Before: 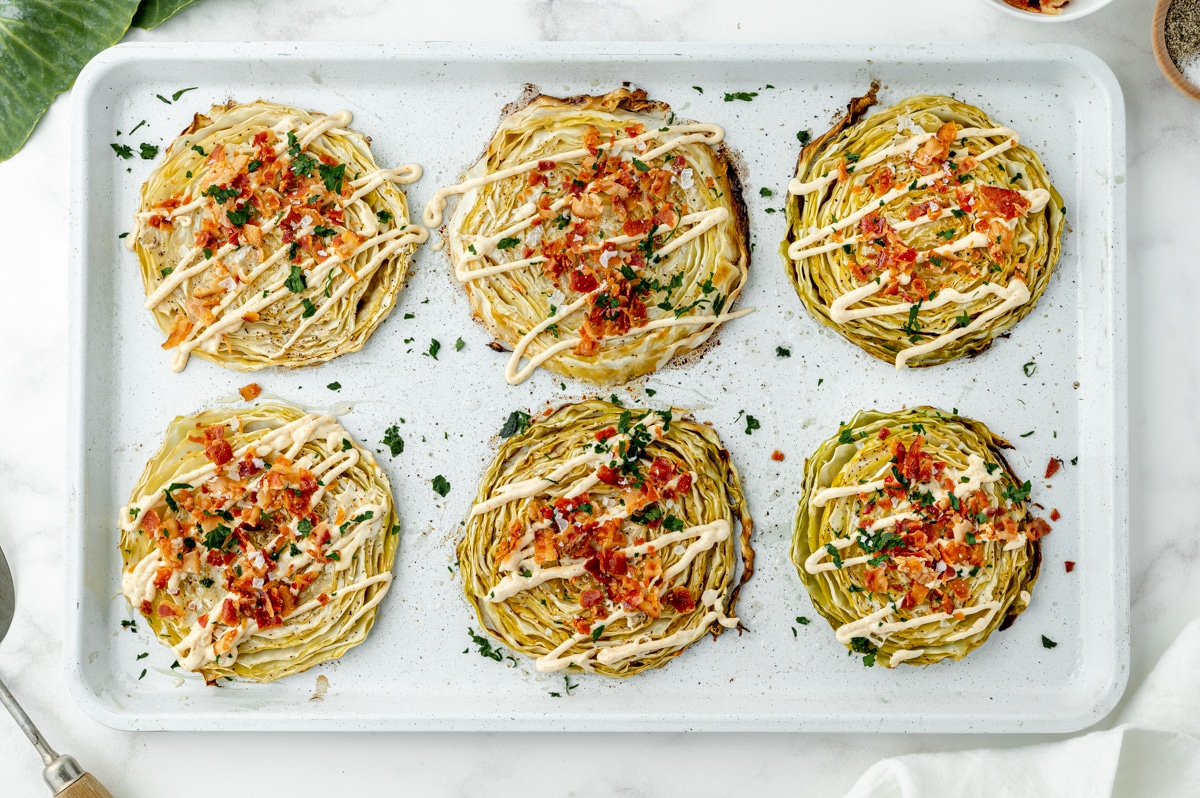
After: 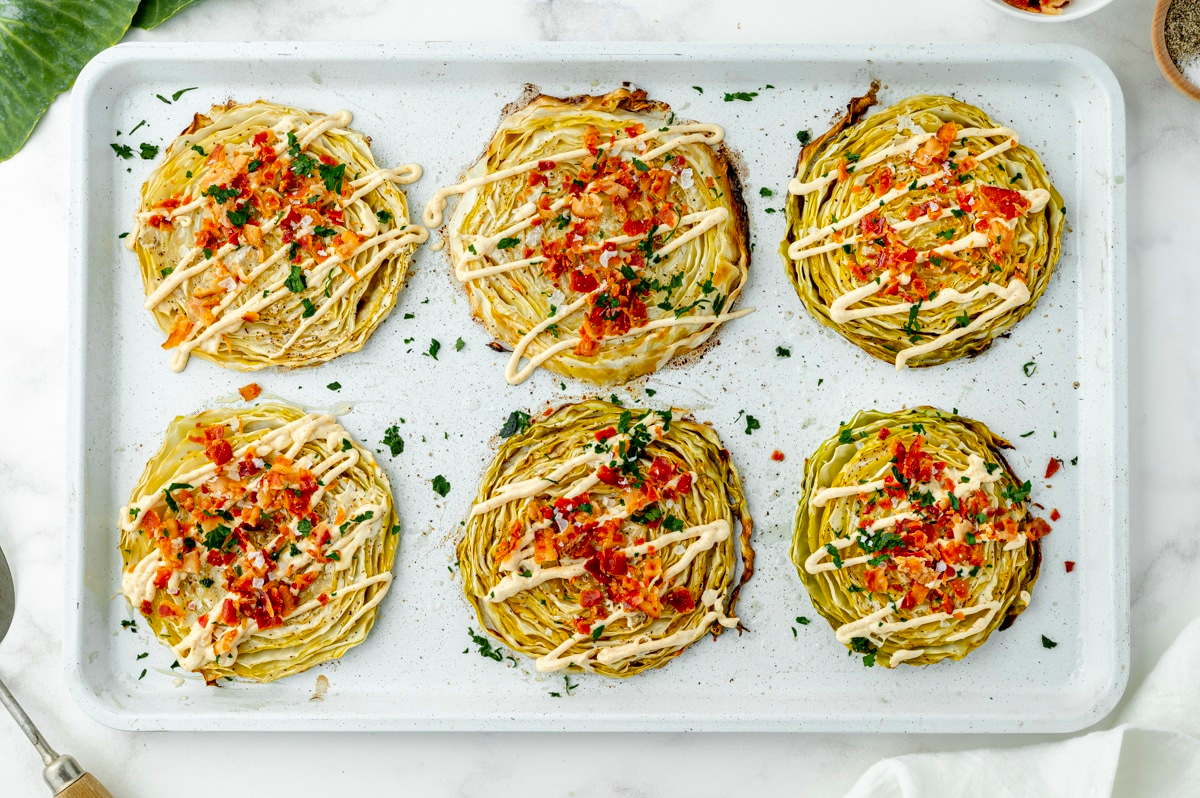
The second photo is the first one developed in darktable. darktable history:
color correction: highlights b* -0.015, saturation 1.27
